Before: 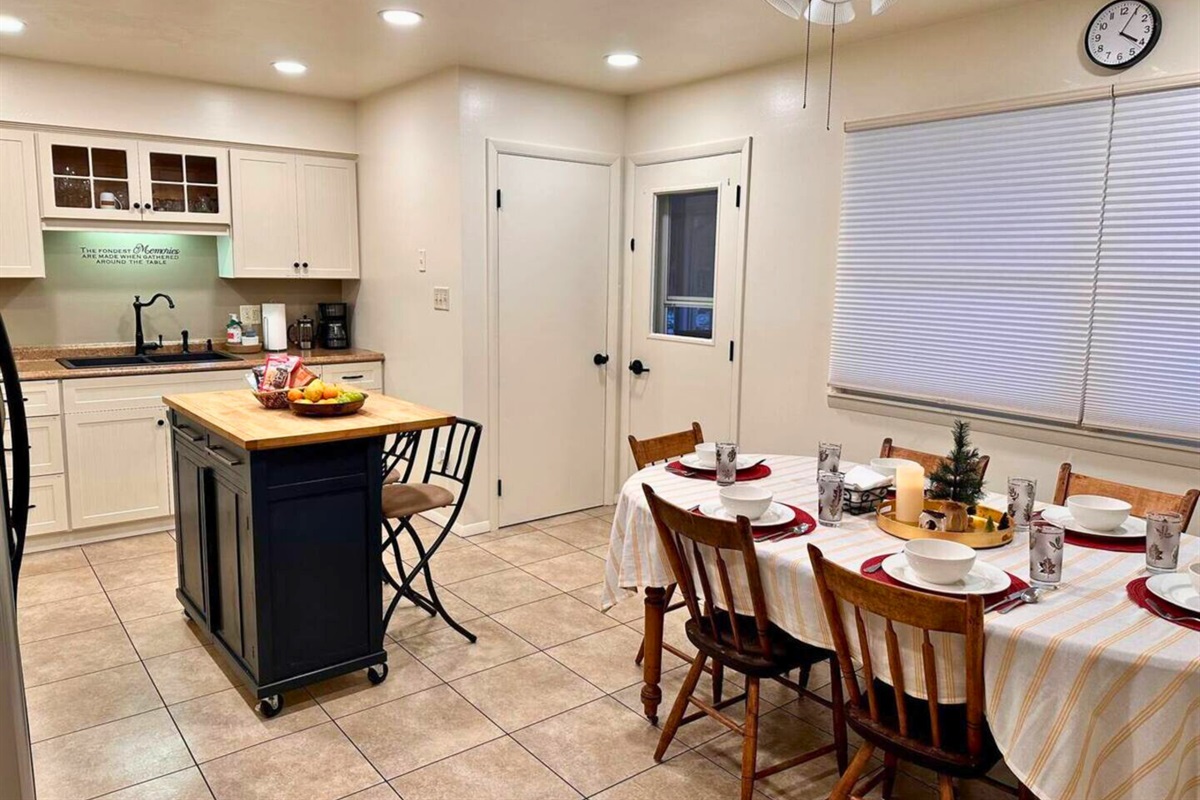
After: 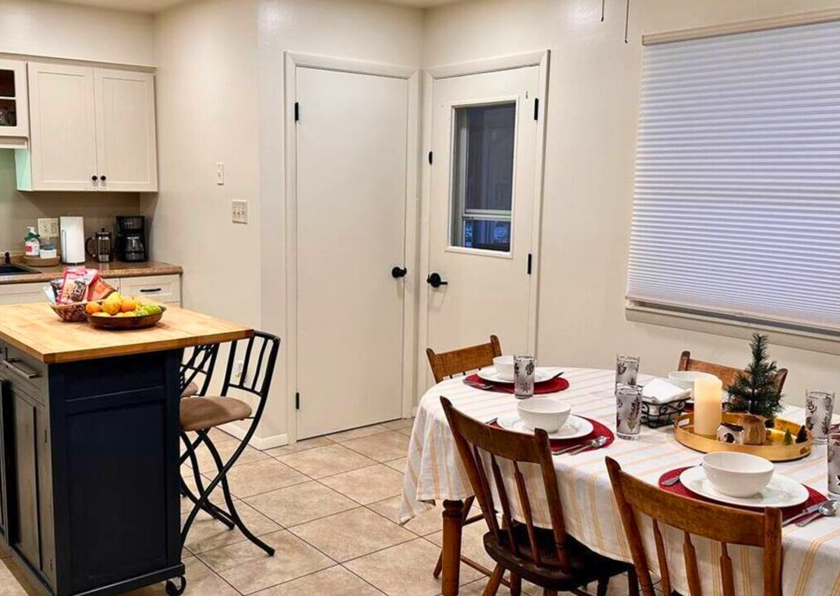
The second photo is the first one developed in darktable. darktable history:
crop and rotate: left 16.909%, top 10.951%, right 13.033%, bottom 14.43%
